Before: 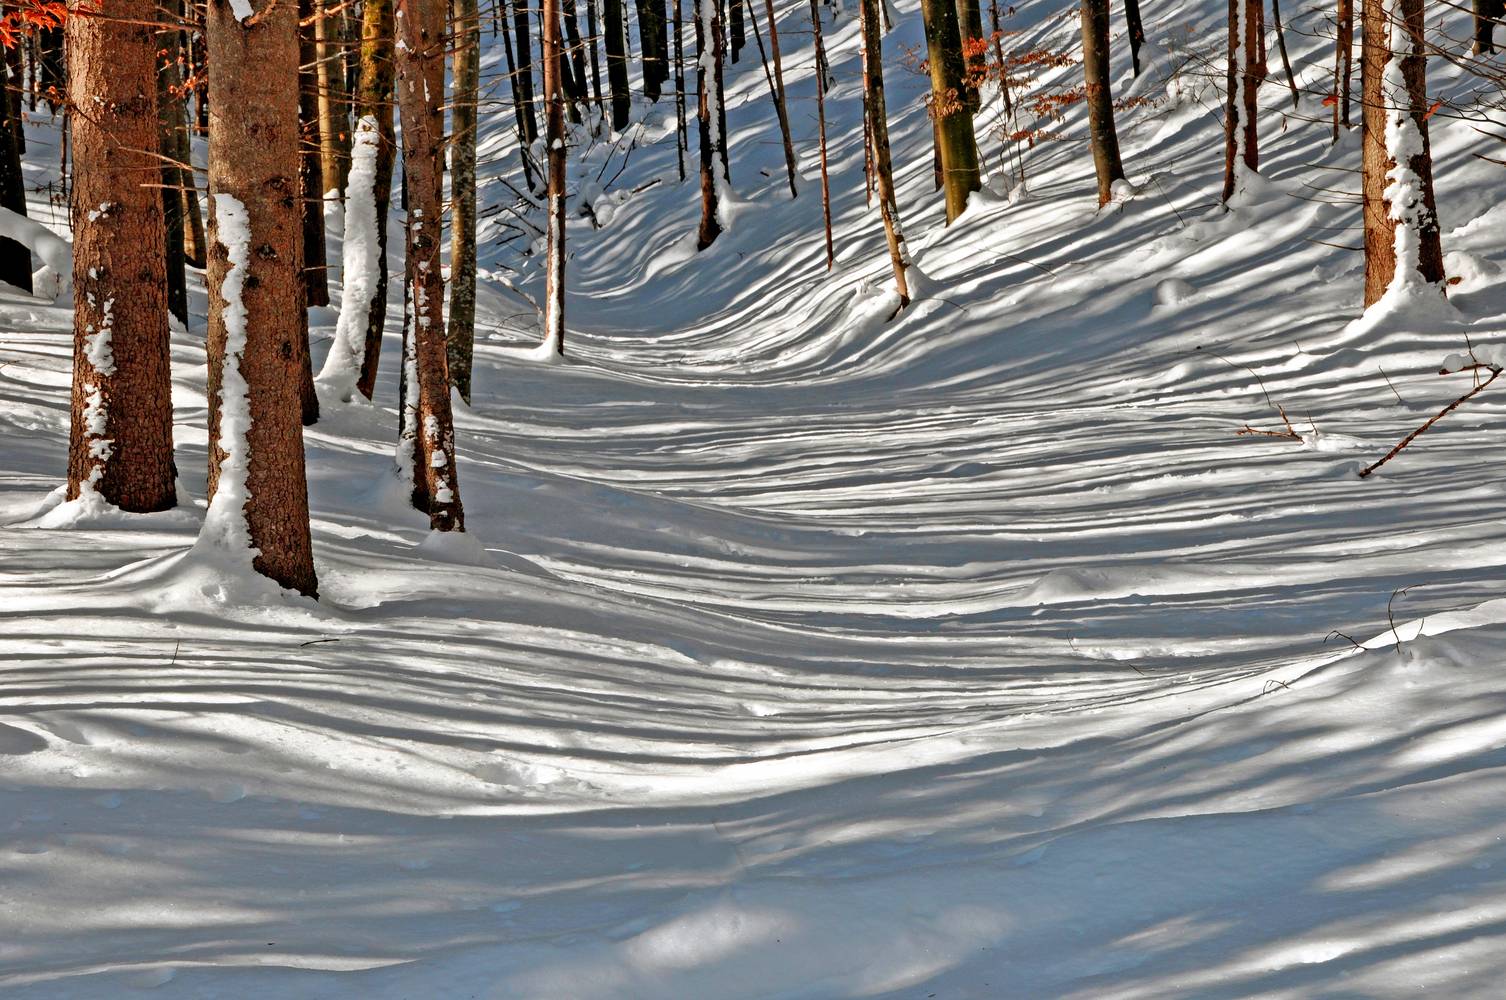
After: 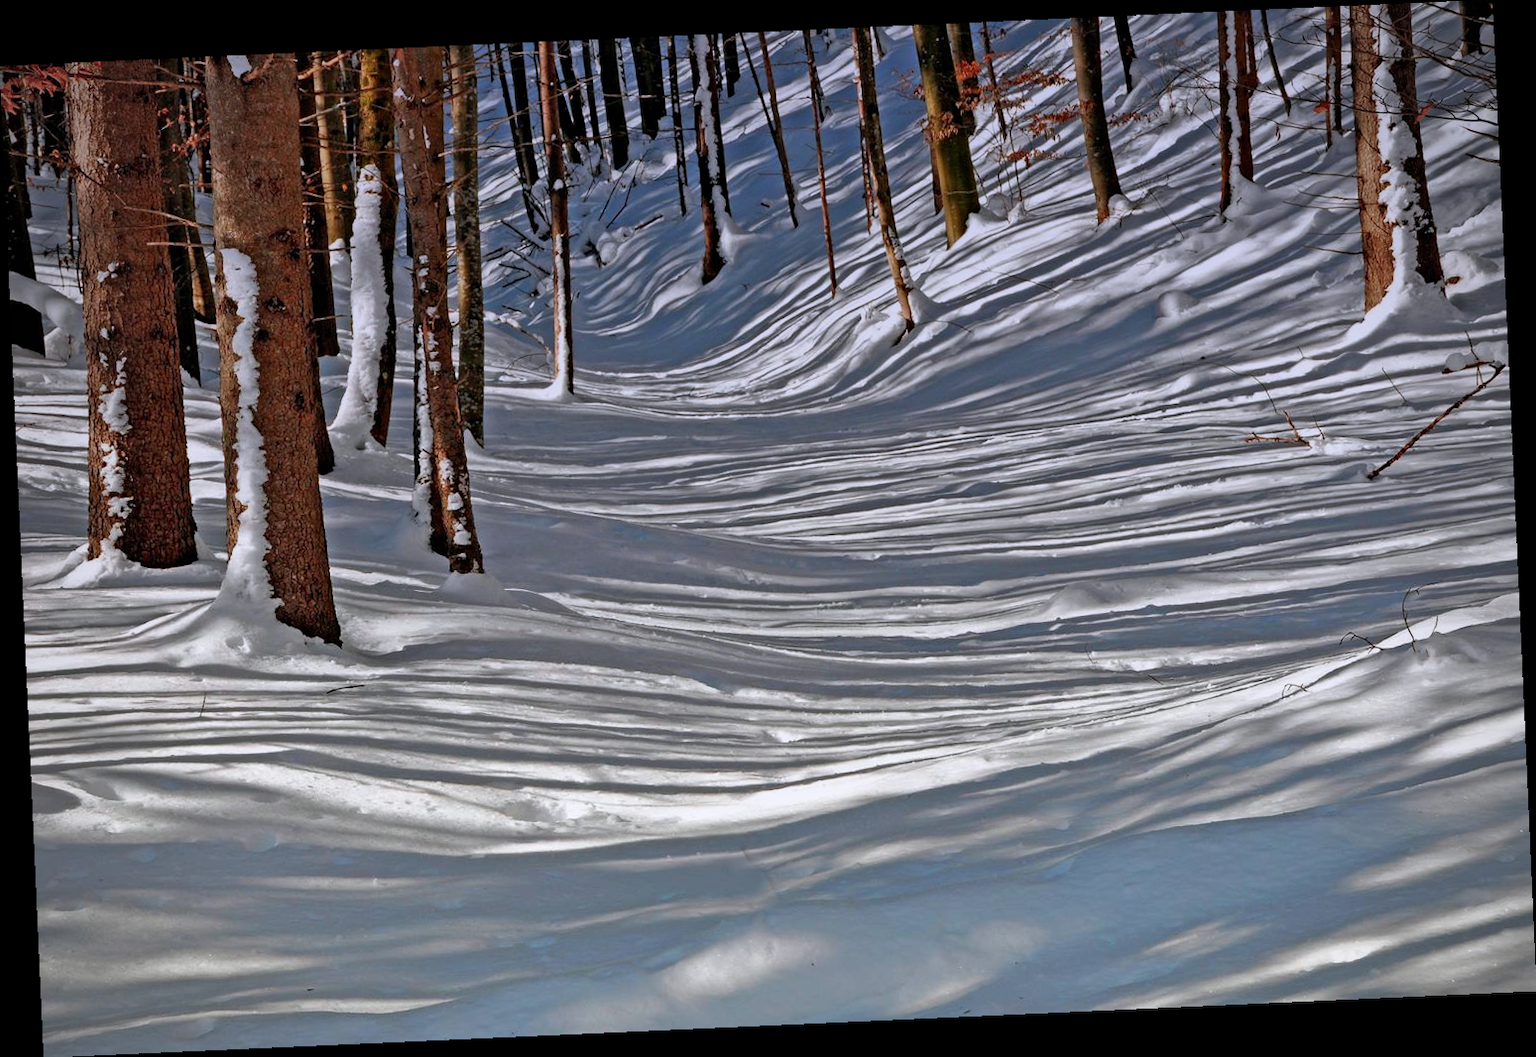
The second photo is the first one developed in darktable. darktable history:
vignetting: unbound false
graduated density: hue 238.83°, saturation 50%
rotate and perspective: rotation -2.56°, automatic cropping off
